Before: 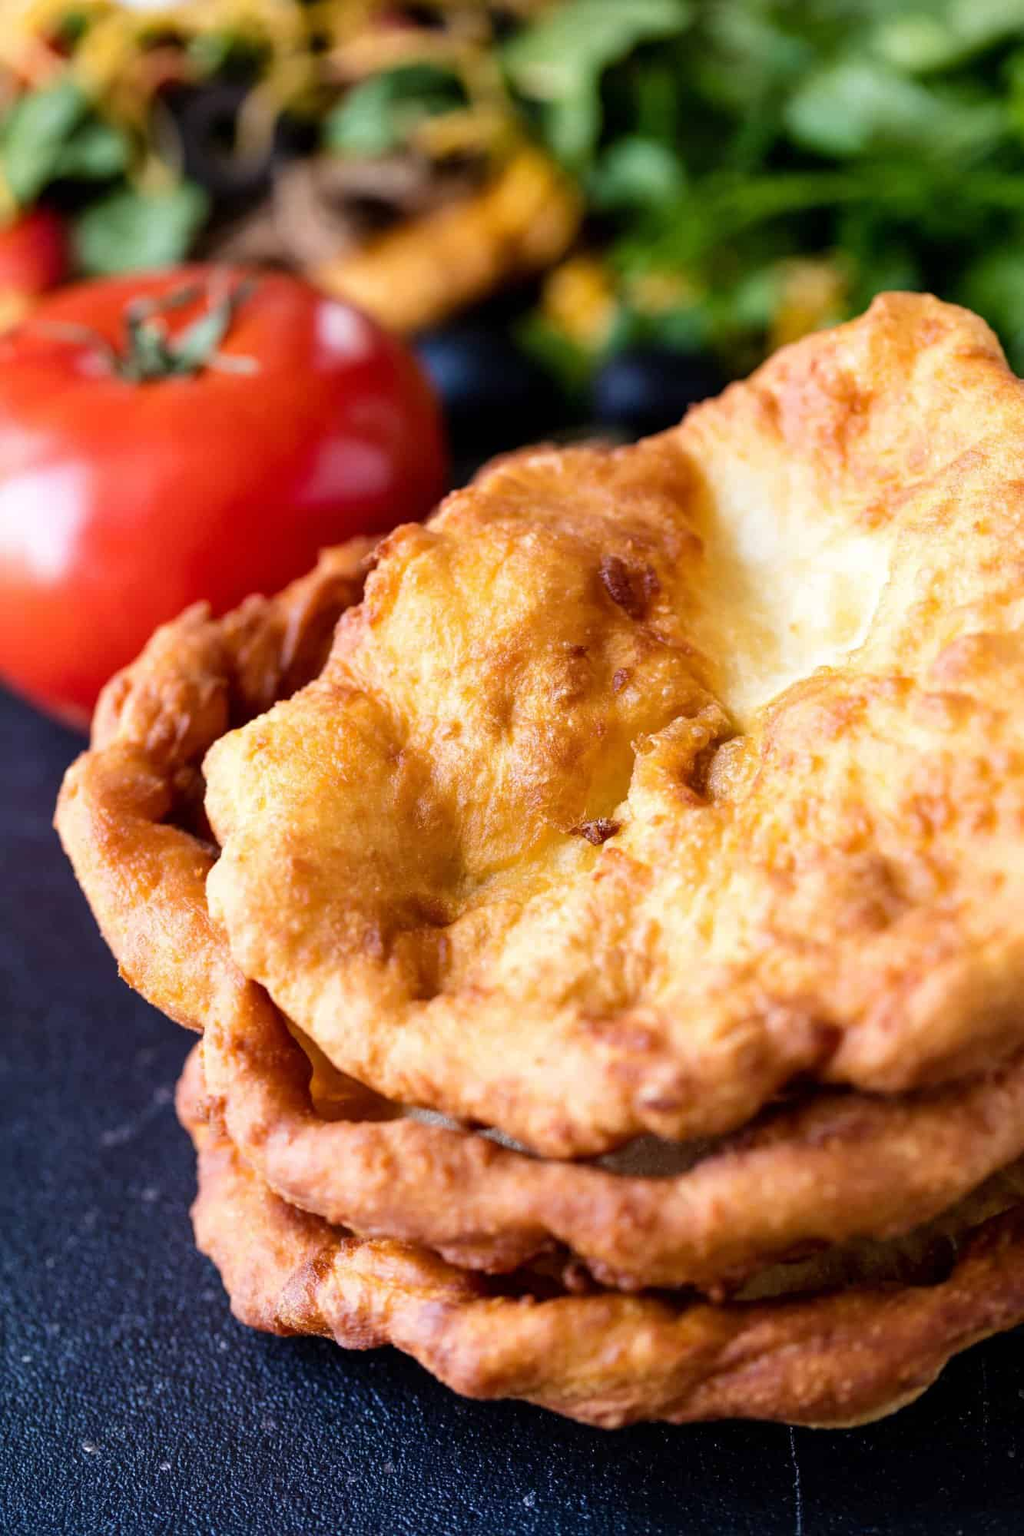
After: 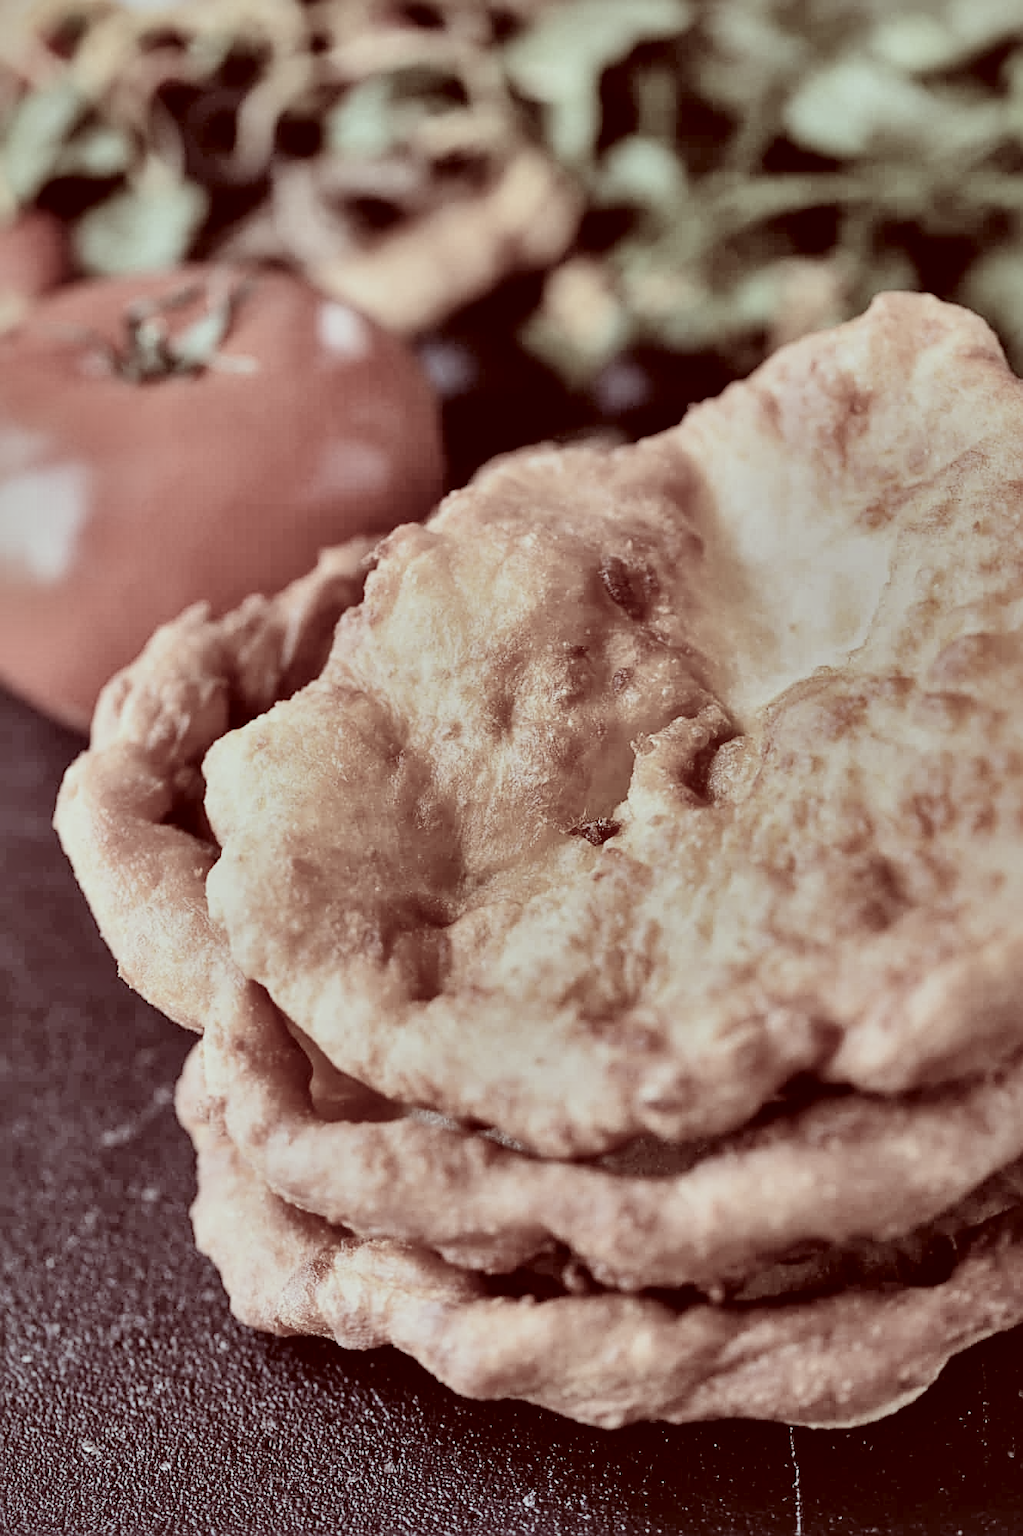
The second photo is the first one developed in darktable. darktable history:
filmic rgb: black relative exposure -8.33 EV, white relative exposure 4.67 EV, threshold 2.97 EV, hardness 3.82, enable highlight reconstruction true
shadows and highlights: white point adjustment -3.78, highlights -63.72, soften with gaussian
color balance rgb: perceptual saturation grading › global saturation -28.558%, perceptual saturation grading › highlights -20.696%, perceptual saturation grading › mid-tones -23.985%, perceptual saturation grading › shadows -23.884%, global vibrance 20%
color correction: highlights a* -7.22, highlights b* -0.167, shadows a* 20.73, shadows b* 12.19
contrast brightness saturation: brightness 0.186, saturation -0.481
local contrast: mode bilateral grid, contrast 50, coarseness 49, detail 150%, midtone range 0.2
exposure: black level correction -0.003, exposure 0.046 EV, compensate exposure bias true, compensate highlight preservation false
sharpen: on, module defaults
